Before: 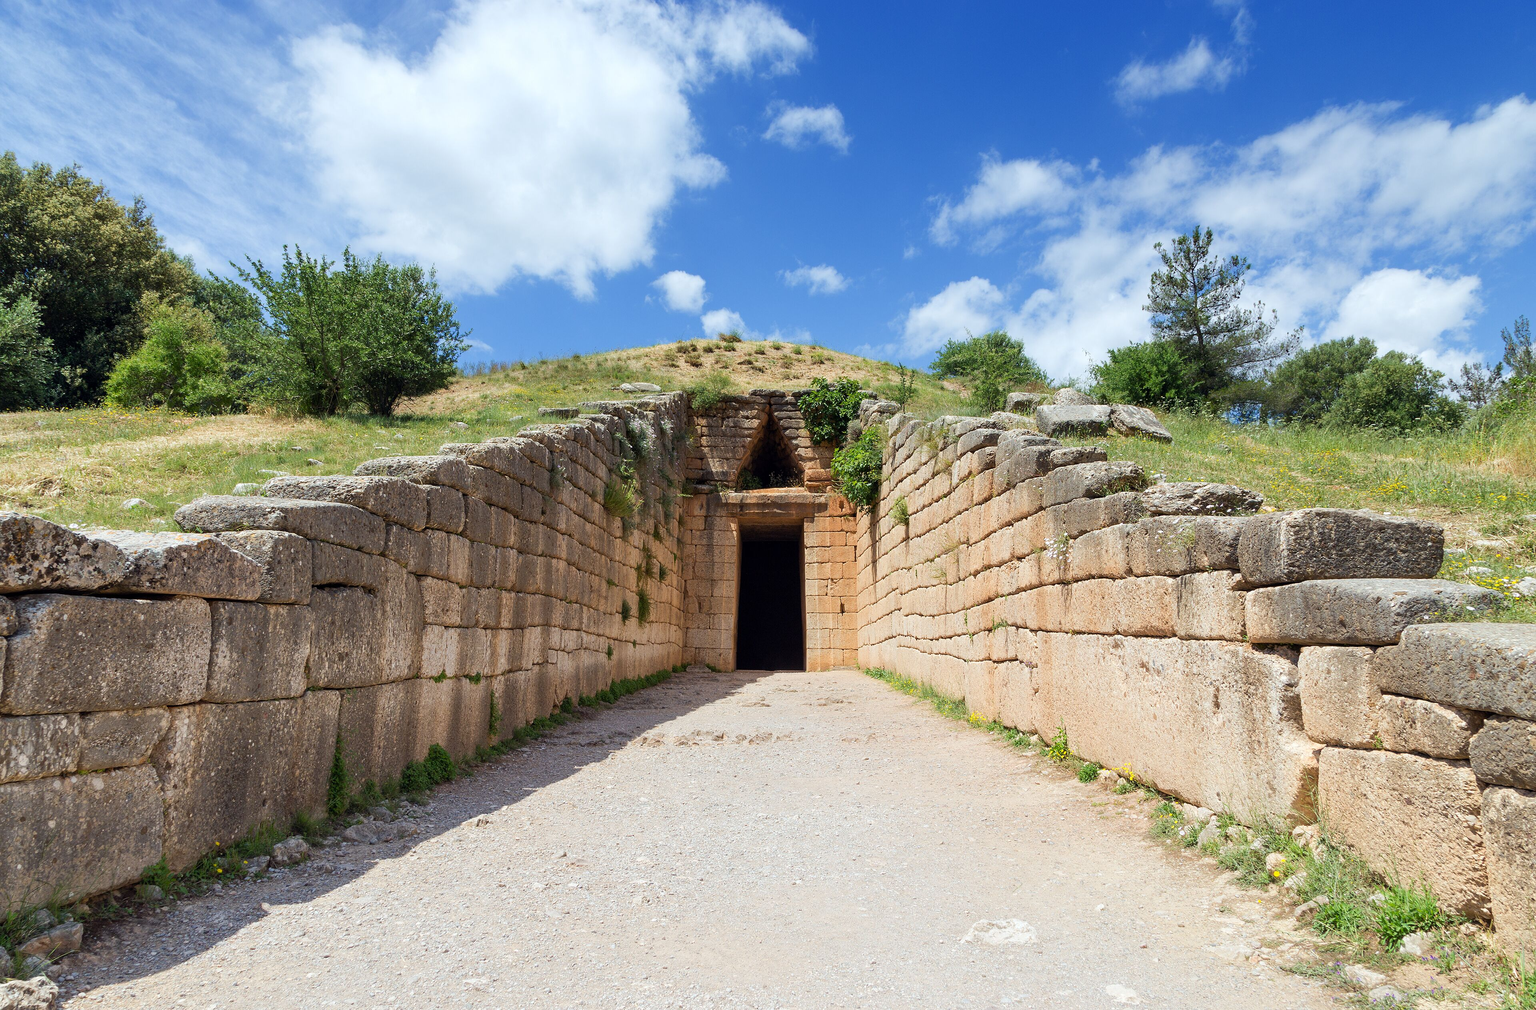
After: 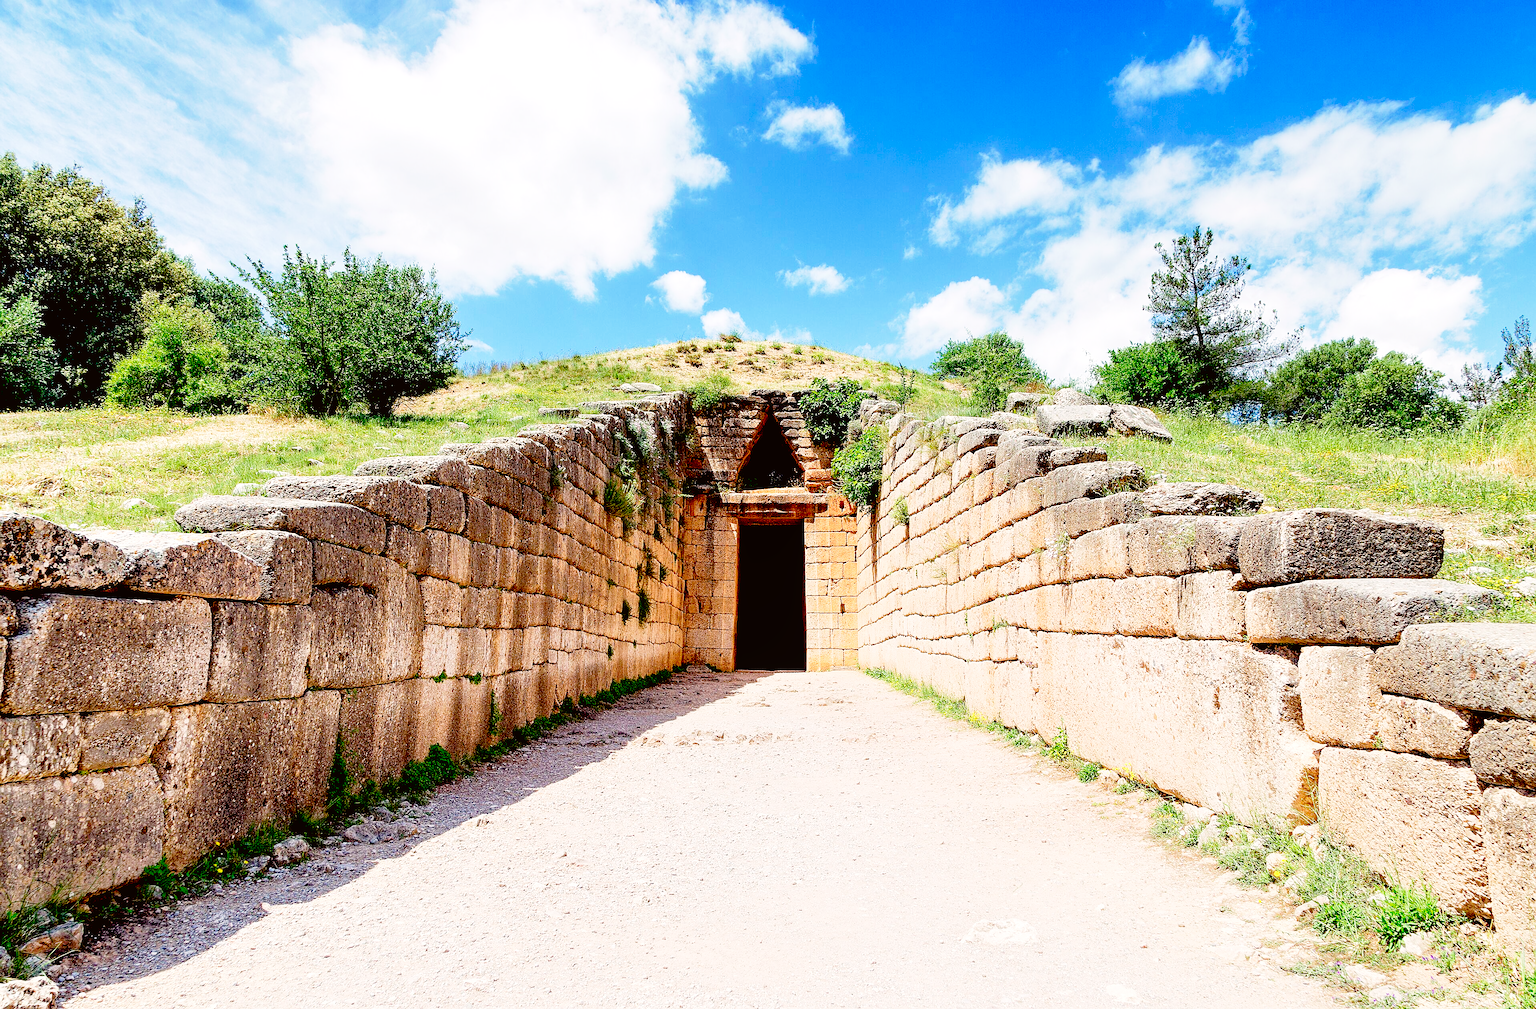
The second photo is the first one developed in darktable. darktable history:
tone equalizer: edges refinement/feathering 500, mask exposure compensation -1.57 EV, preserve details no
base curve: curves: ch0 [(0, 0) (0.028, 0.03) (0.121, 0.232) (0.46, 0.748) (0.859, 0.968) (1, 1)], preserve colors none
local contrast: highlights 104%, shadows 97%, detail 119%, midtone range 0.2
exposure: black level correction 0.038, exposure 0.499 EV, compensate exposure bias true, compensate highlight preservation false
tone curve: curves: ch0 [(0, 0.013) (0.181, 0.074) (0.337, 0.304) (0.498, 0.485) (0.78, 0.742) (0.993, 0.954)]; ch1 [(0, 0) (0.294, 0.184) (0.359, 0.34) (0.362, 0.35) (0.43, 0.41) (0.469, 0.463) (0.495, 0.502) (0.54, 0.563) (0.612, 0.641) (1, 1)]; ch2 [(0, 0) (0.44, 0.437) (0.495, 0.502) (0.524, 0.534) (0.557, 0.56) (0.634, 0.654) (0.728, 0.722) (1, 1)], color space Lab, independent channels, preserve colors none
sharpen: on, module defaults
